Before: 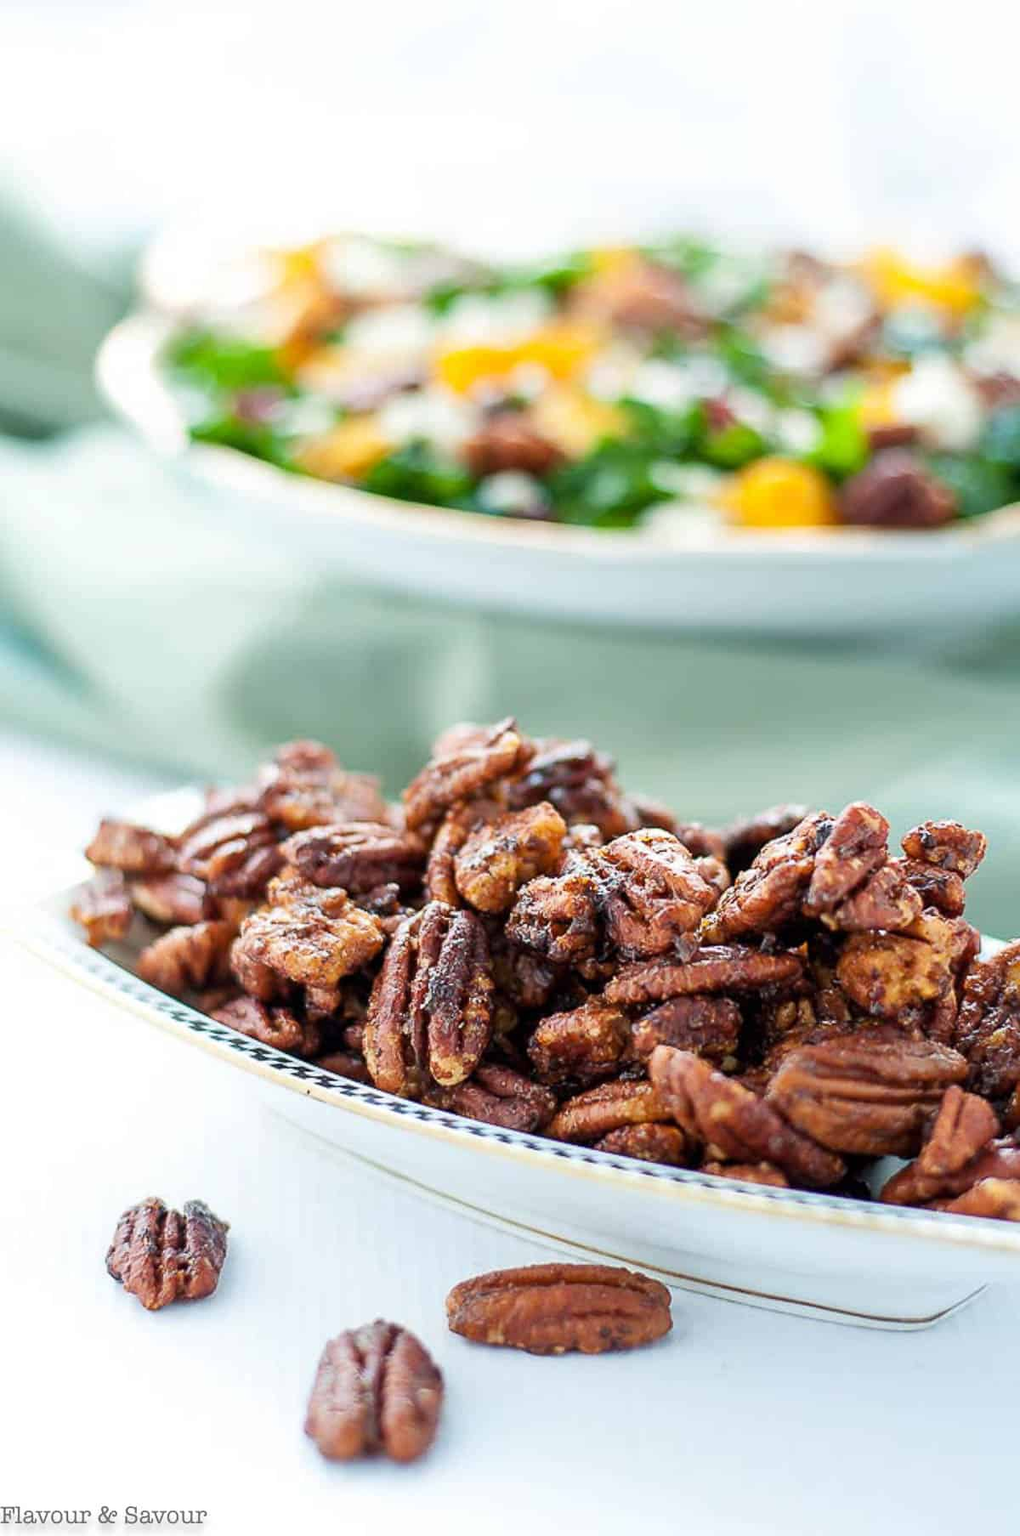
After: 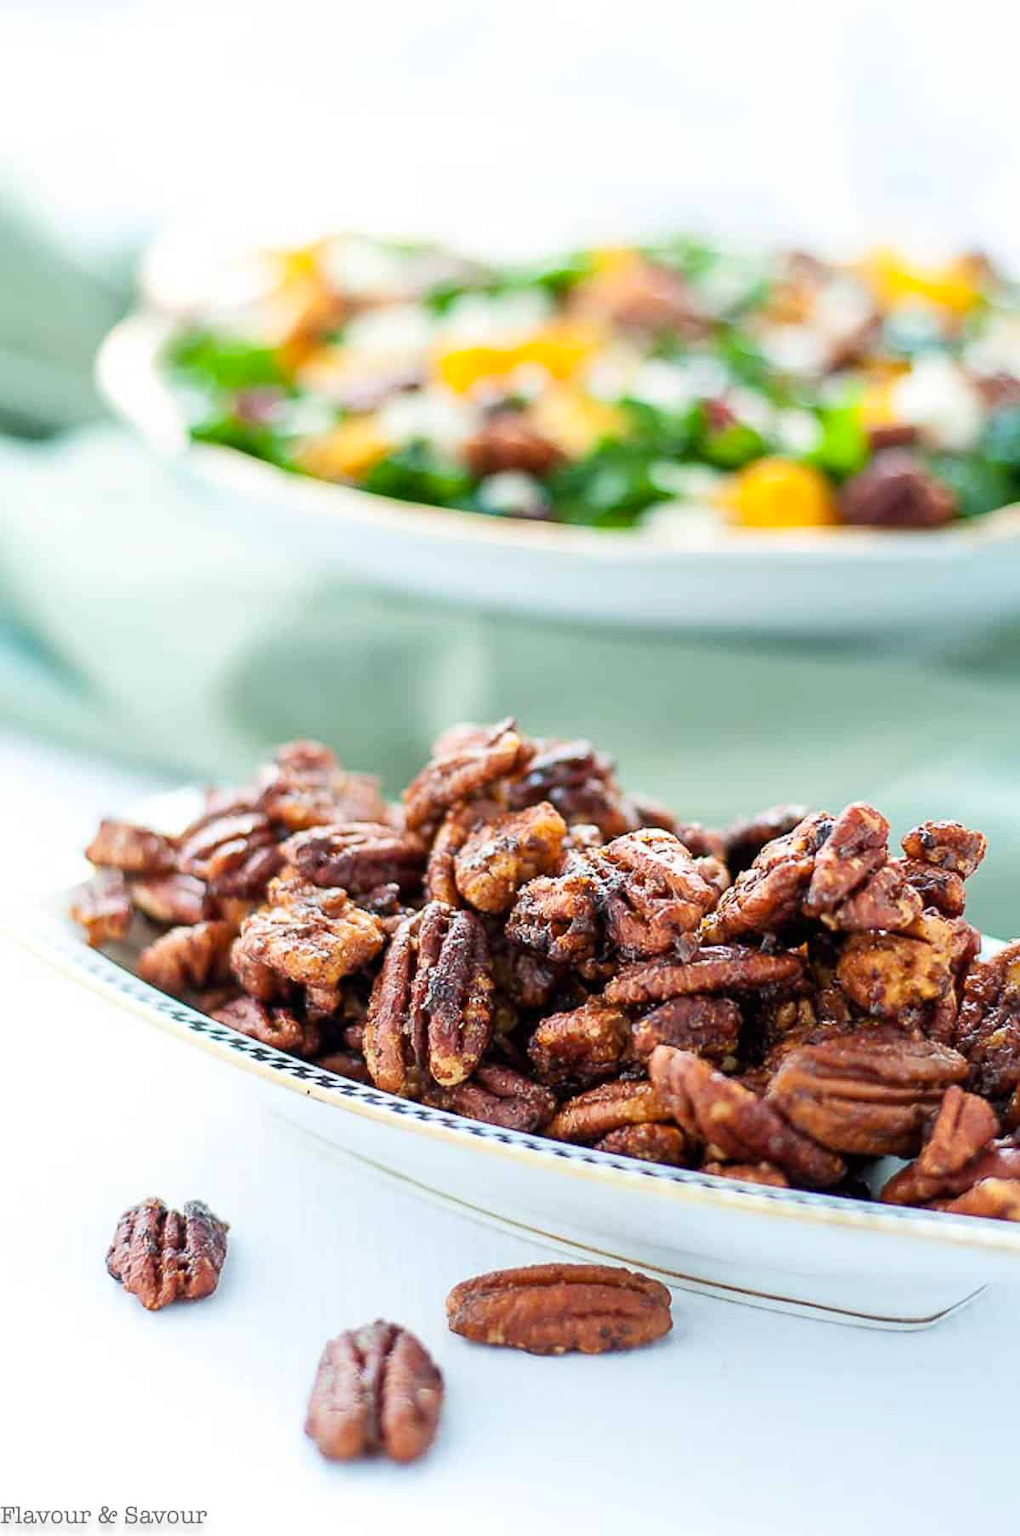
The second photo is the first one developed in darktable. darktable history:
contrast brightness saturation: contrast 0.098, brightness 0.035, saturation 0.088
